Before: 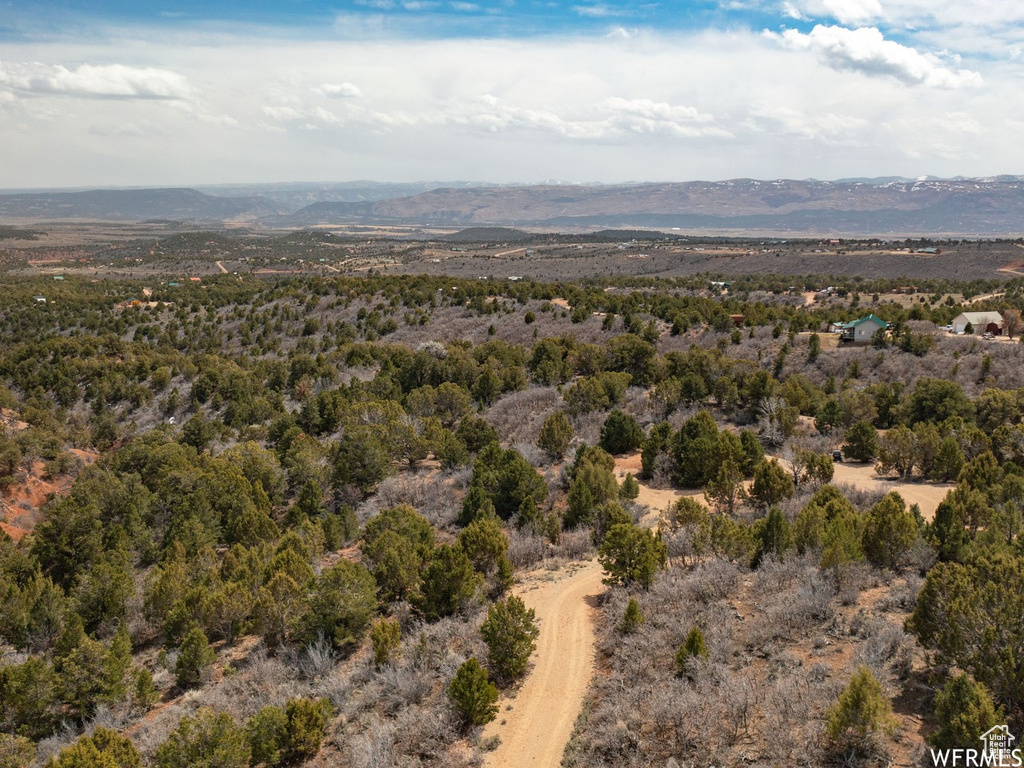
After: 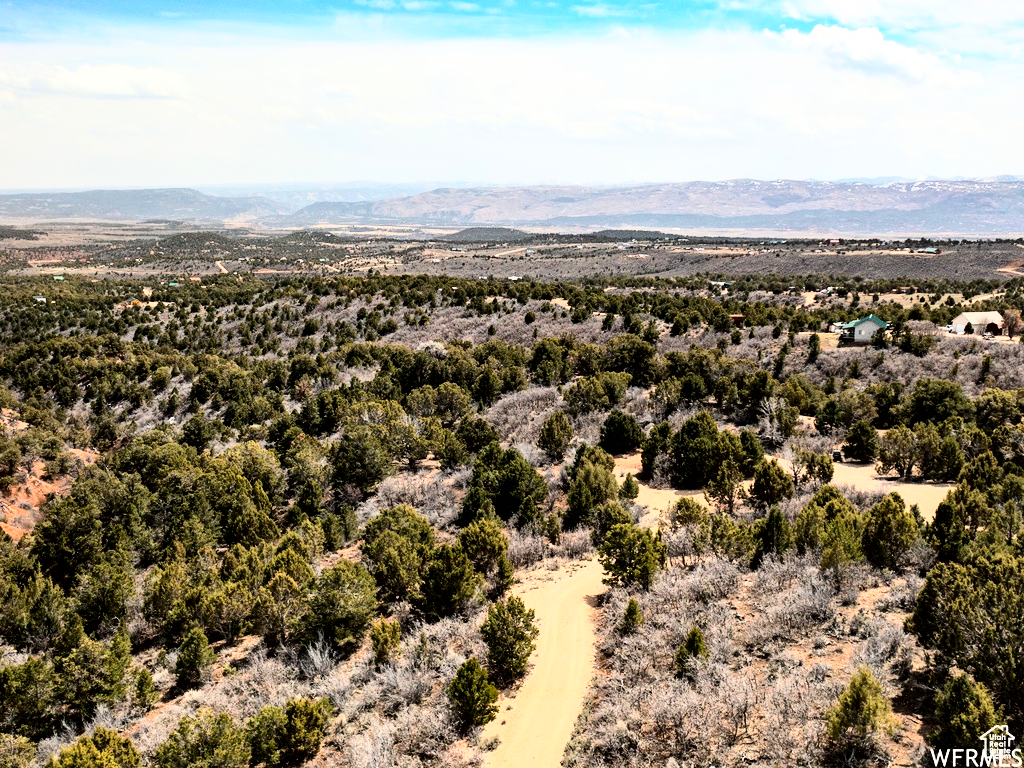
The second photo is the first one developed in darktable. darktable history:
rgb curve: curves: ch0 [(0, 0) (0.21, 0.15) (0.24, 0.21) (0.5, 0.75) (0.75, 0.96) (0.89, 0.99) (1, 1)]; ch1 [(0, 0.02) (0.21, 0.13) (0.25, 0.2) (0.5, 0.67) (0.75, 0.9) (0.89, 0.97) (1, 1)]; ch2 [(0, 0.02) (0.21, 0.13) (0.25, 0.2) (0.5, 0.67) (0.75, 0.9) (0.89, 0.97) (1, 1)], compensate middle gray true
local contrast: mode bilateral grid, contrast 20, coarseness 50, detail 120%, midtone range 0.2
contrast brightness saturation: saturation -0.05
exposure: black level correction 0.009, exposure -0.159 EV, compensate highlight preservation false
